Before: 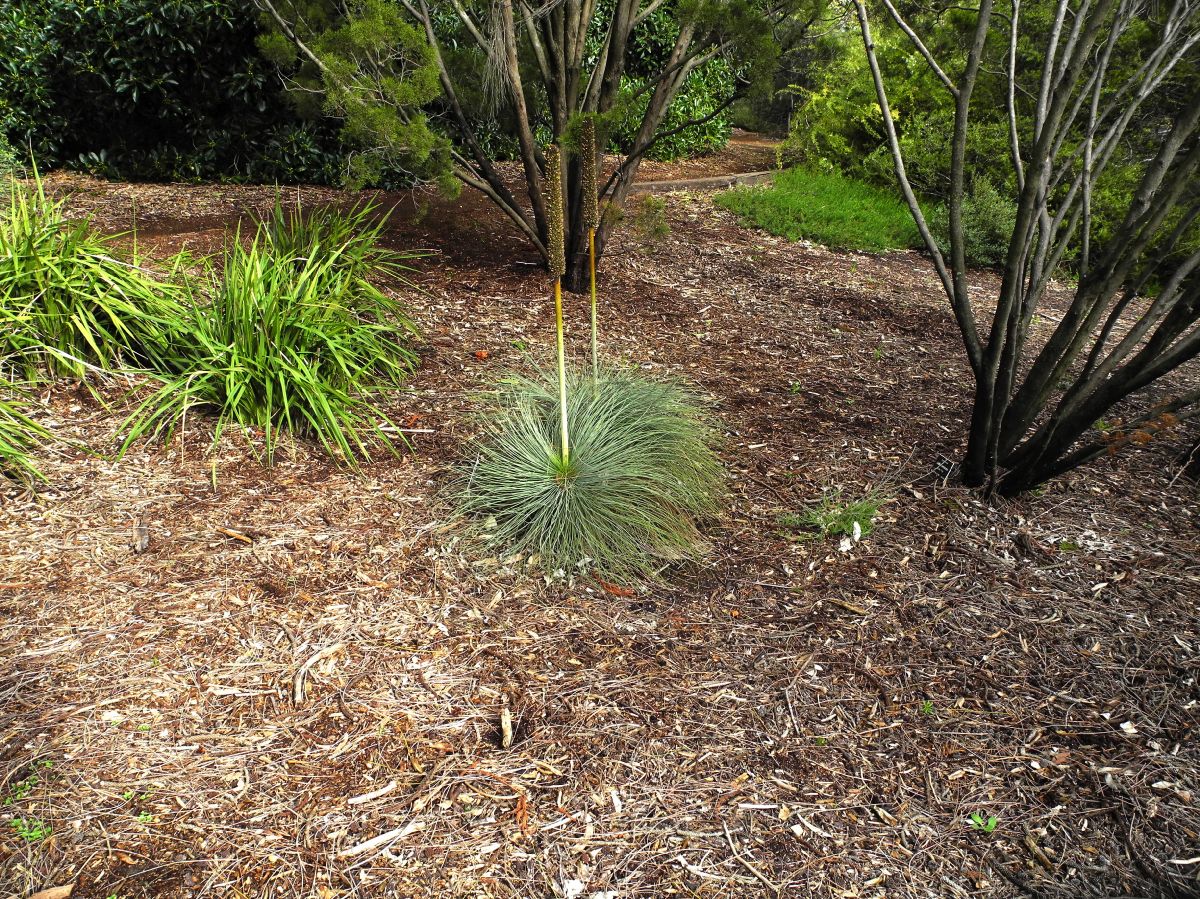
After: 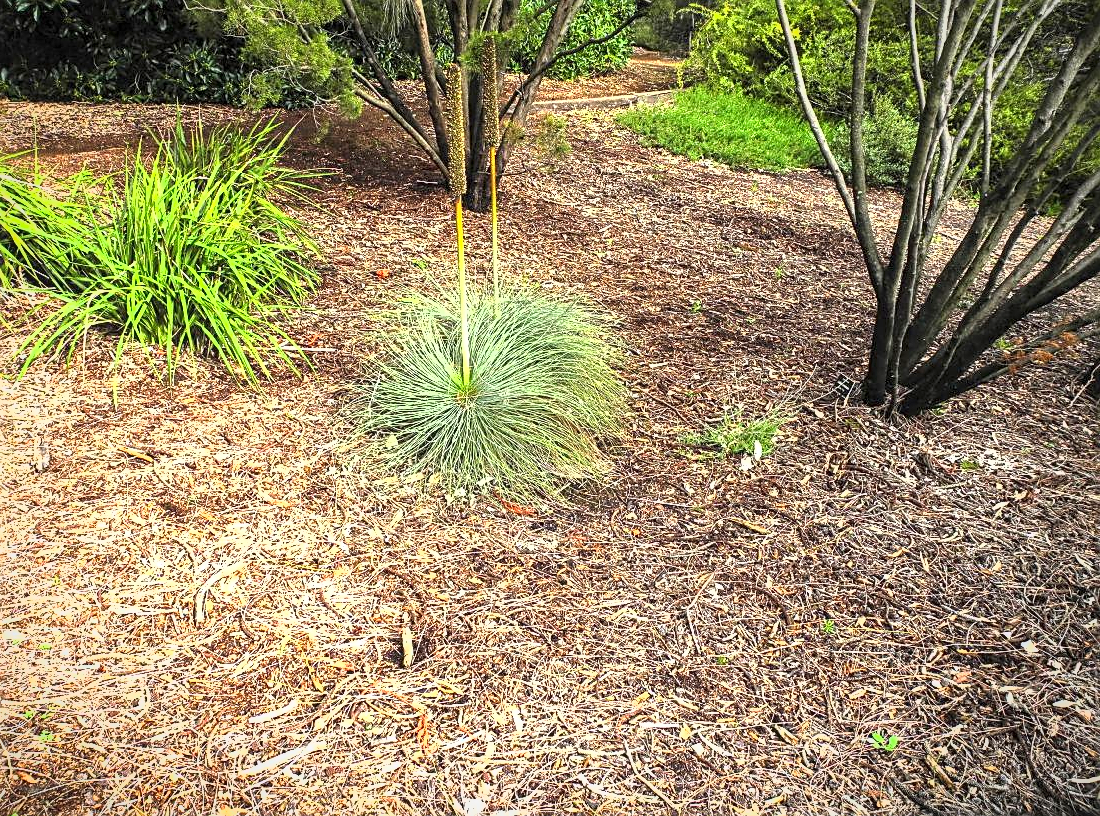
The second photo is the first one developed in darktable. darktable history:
sharpen: on, module defaults
tone equalizer: on, module defaults
crop and rotate: left 8.262%, top 9.226%
shadows and highlights: shadows 29.32, highlights -29.32, low approximation 0.01, soften with gaussian
vignetting: fall-off start 80.87%, fall-off radius 61.59%, brightness -0.384, saturation 0.007, center (0, 0.007), automatic ratio true, width/height ratio 1.418
local contrast: on, module defaults
exposure: black level correction 0, exposure 1.45 EV, compensate exposure bias true, compensate highlight preservation false
